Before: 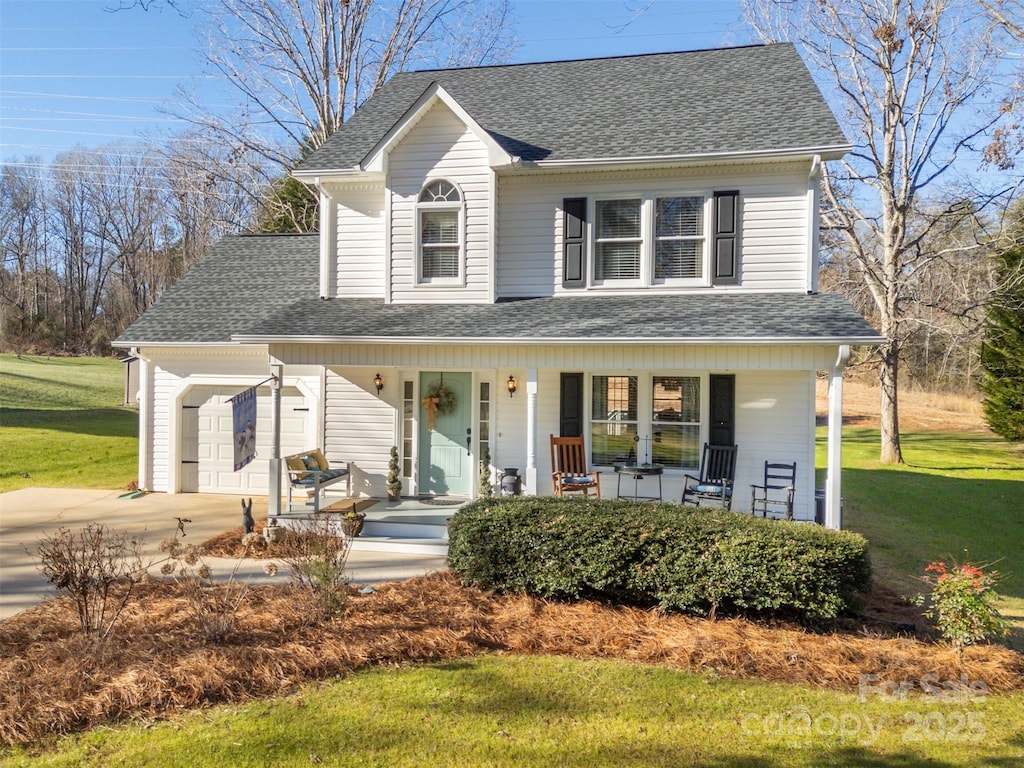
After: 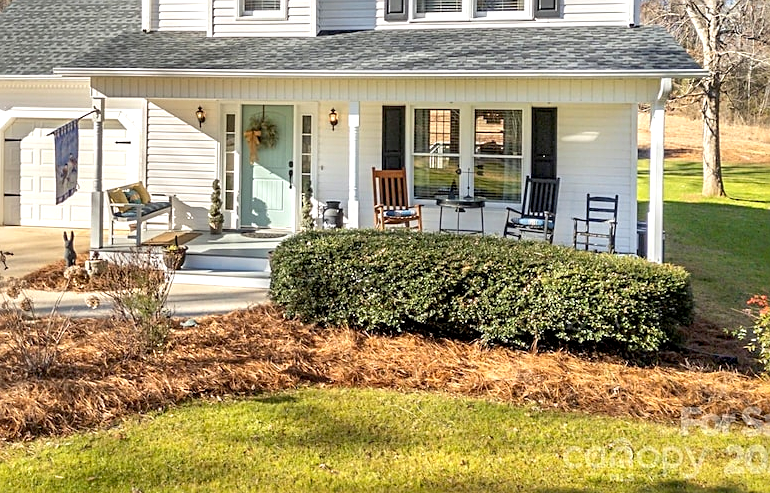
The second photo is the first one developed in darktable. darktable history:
sharpen: on, module defaults
crop and rotate: left 17.388%, top 34.833%, right 7.363%, bottom 0.945%
exposure: black level correction 0.003, exposure 0.383 EV, compensate highlight preservation false
